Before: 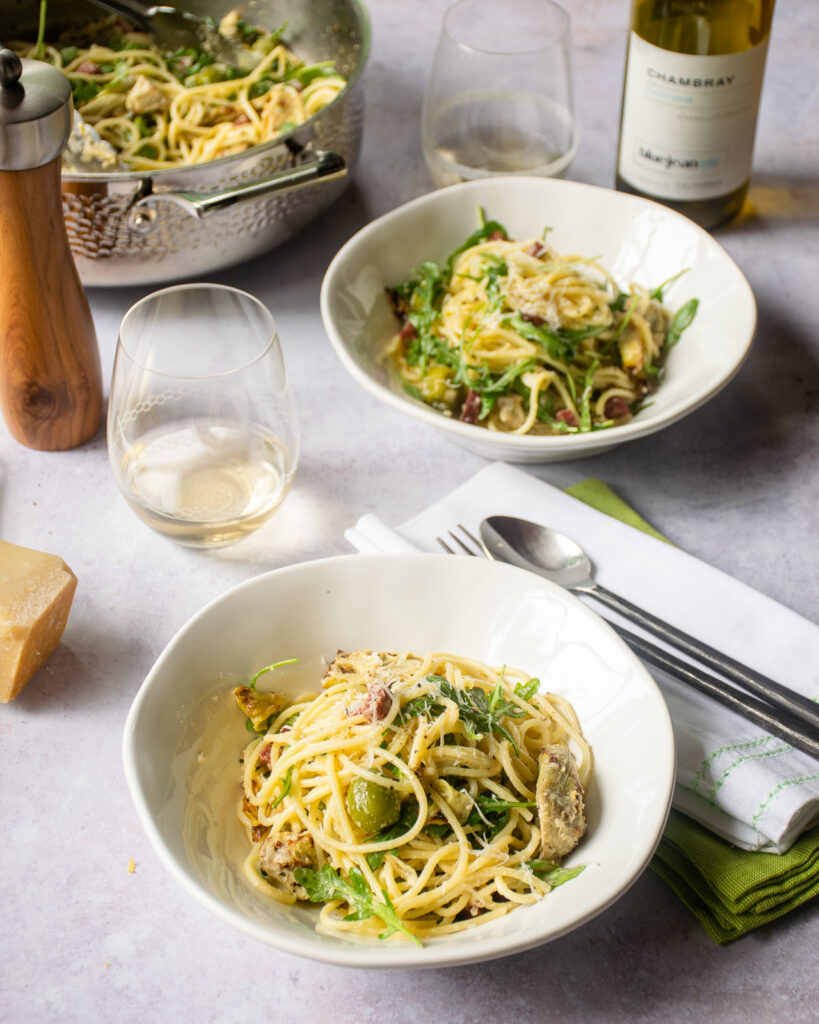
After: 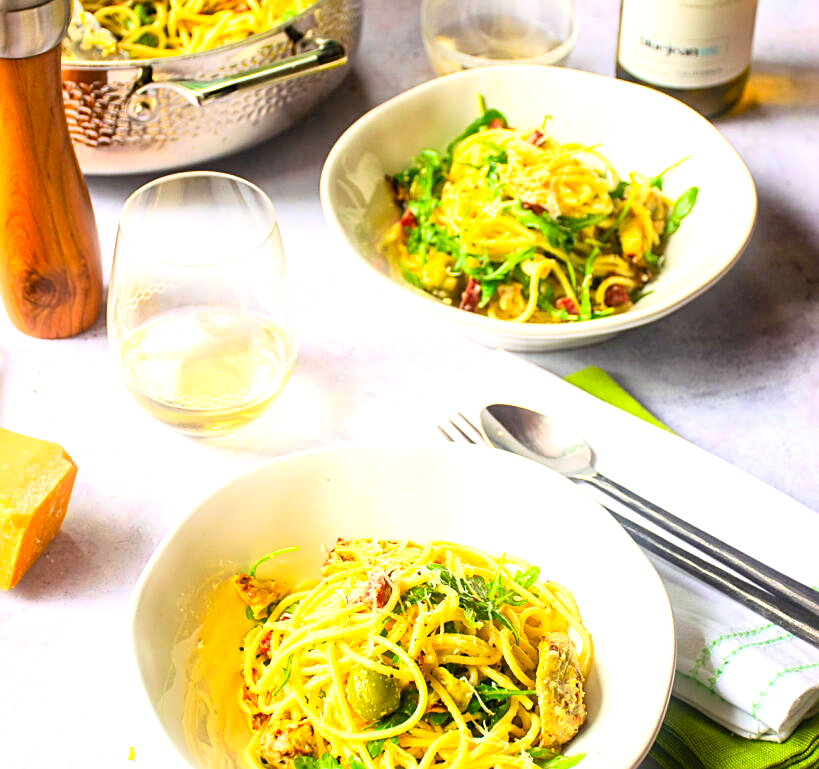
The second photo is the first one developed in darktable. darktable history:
sharpen: on, module defaults
crop: top 11.01%, bottom 13.88%
contrast brightness saturation: contrast 0.198, brightness 0.199, saturation 0.797
base curve: curves: ch0 [(0, 0) (0.303, 0.277) (1, 1)], preserve colors none
exposure: black level correction 0, exposure 0.699 EV, compensate exposure bias true, compensate highlight preservation false
